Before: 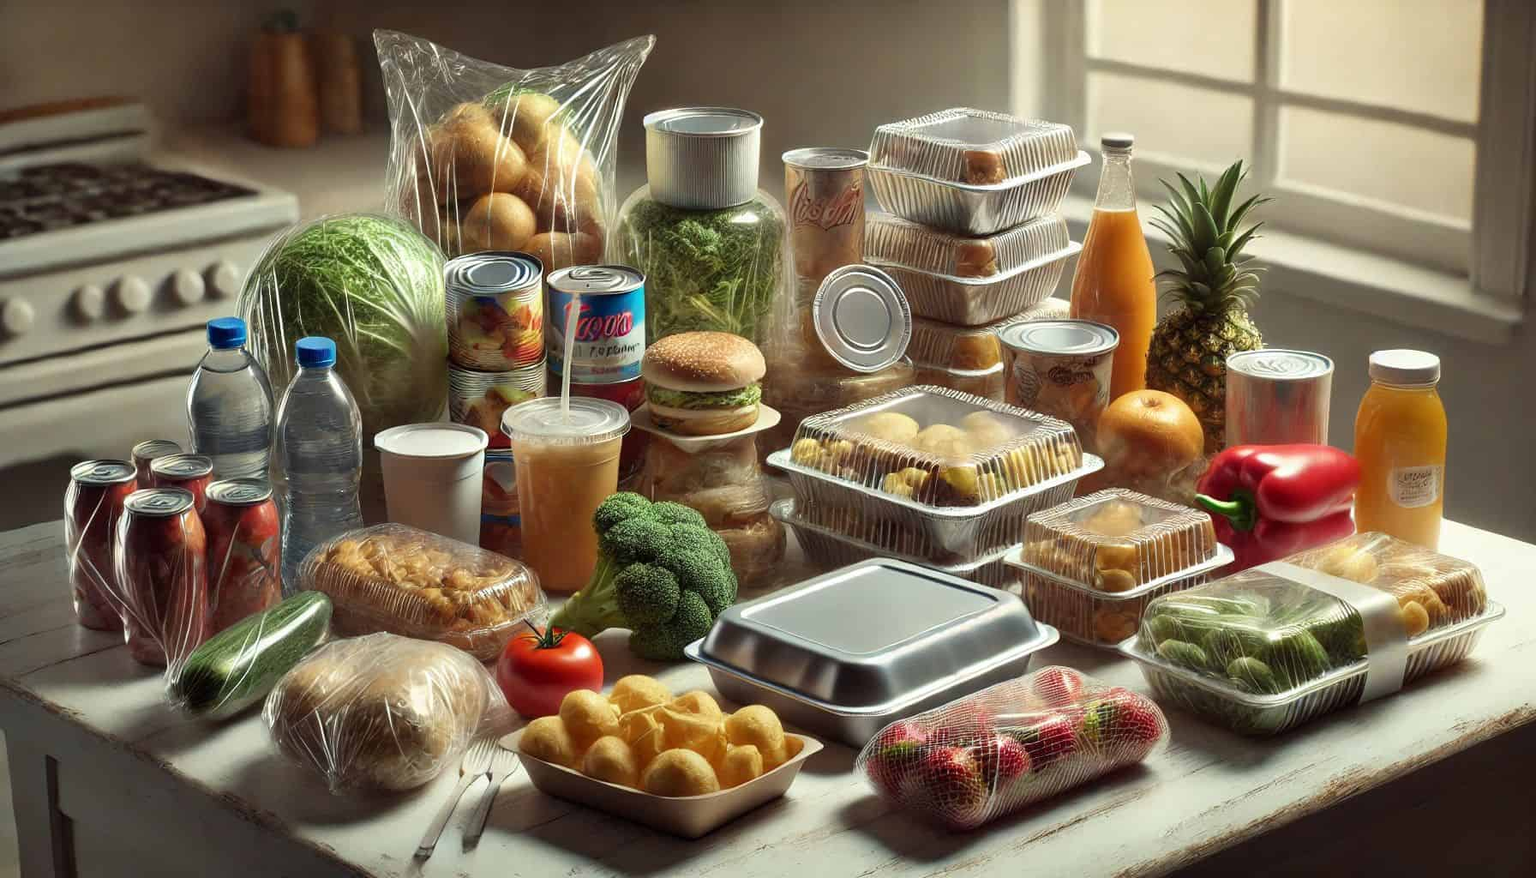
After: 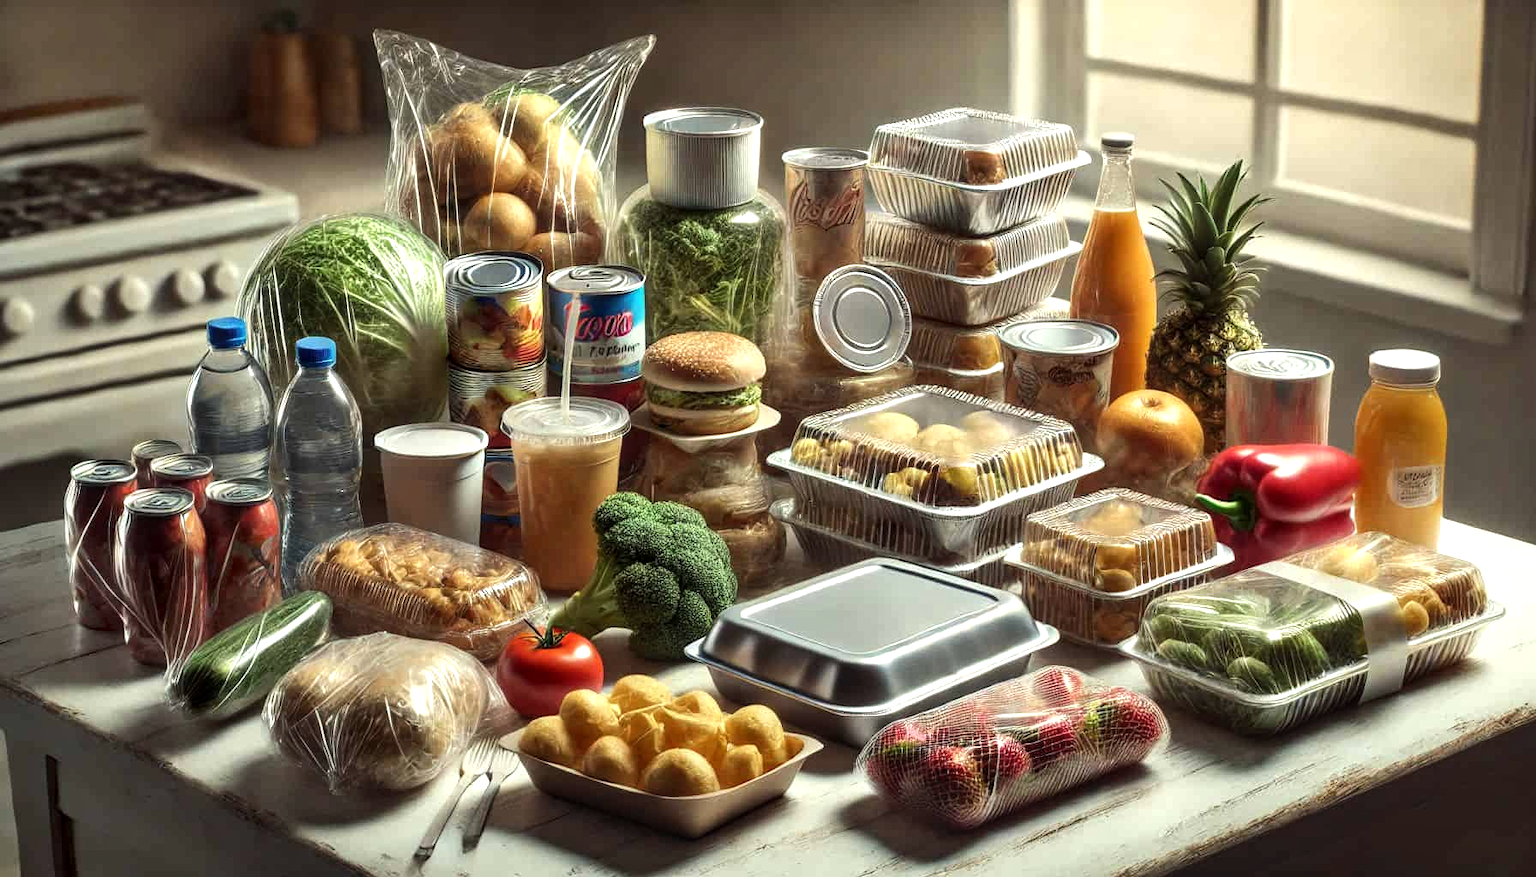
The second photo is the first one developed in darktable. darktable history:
white balance: red 1, blue 1
local contrast: on, module defaults
tone equalizer: -8 EV -0.417 EV, -7 EV -0.389 EV, -6 EV -0.333 EV, -5 EV -0.222 EV, -3 EV 0.222 EV, -2 EV 0.333 EV, -1 EV 0.389 EV, +0 EV 0.417 EV, edges refinement/feathering 500, mask exposure compensation -1.57 EV, preserve details no
